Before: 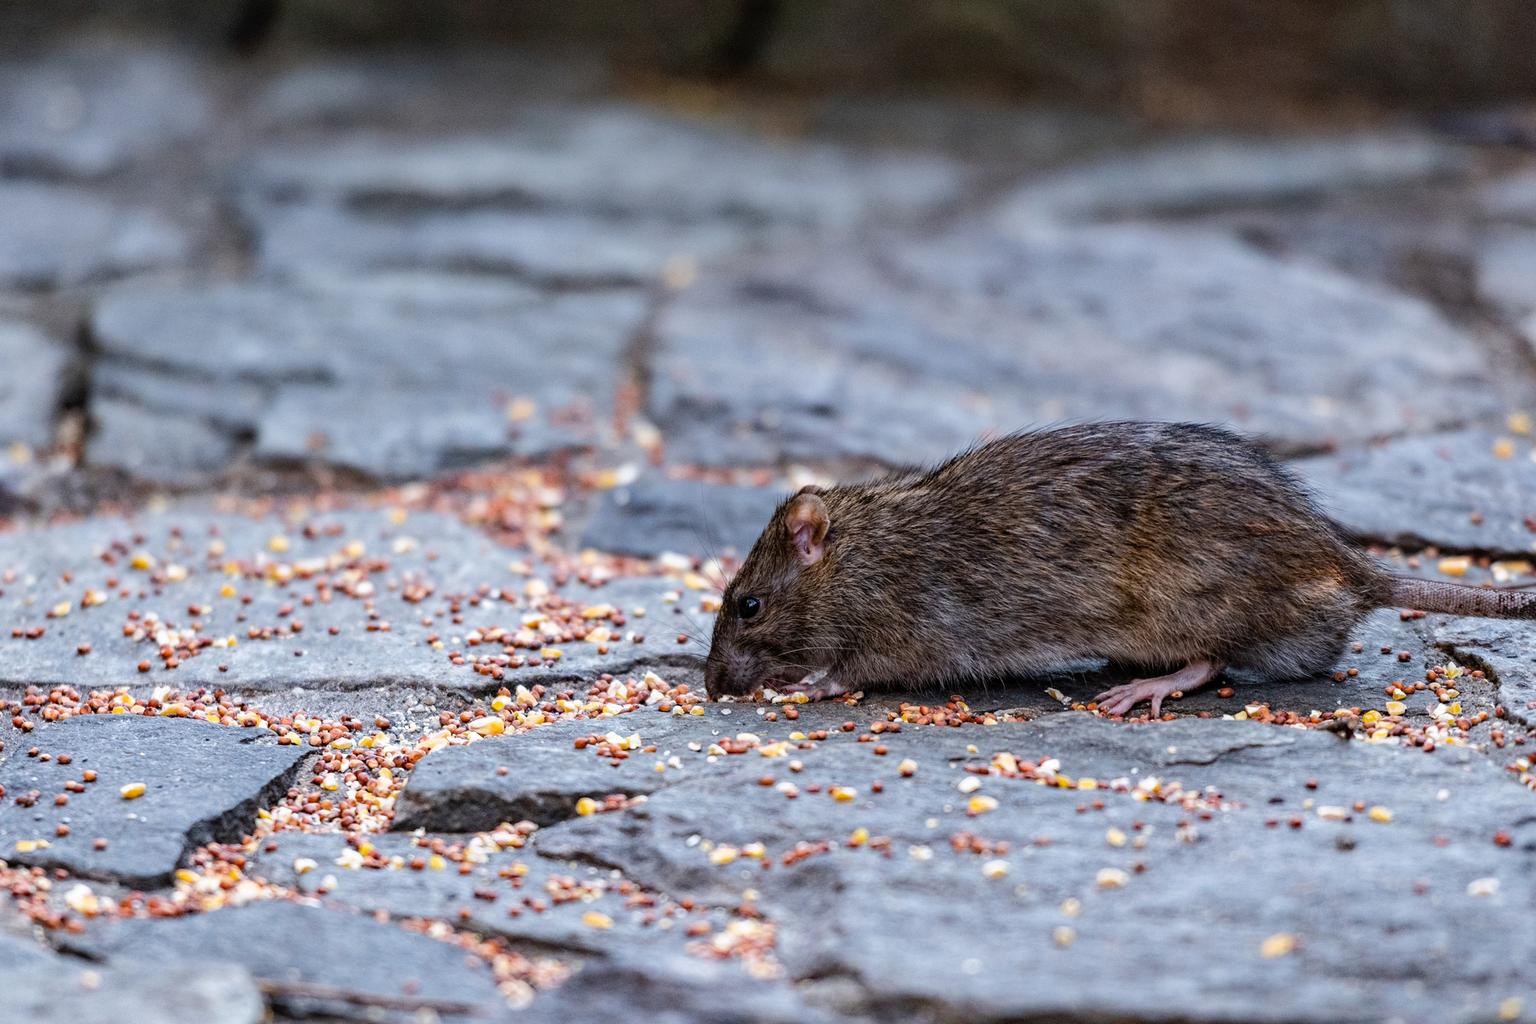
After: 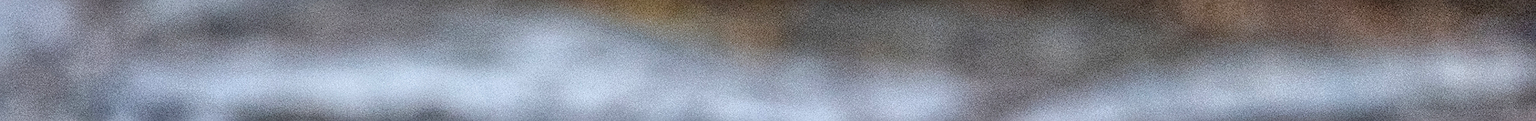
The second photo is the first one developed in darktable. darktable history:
exposure: black level correction 0, exposure 0.7 EV, compensate exposure bias true, compensate highlight preservation false
crop and rotate: left 9.644%, top 9.491%, right 6.021%, bottom 80.509%
local contrast: highlights 20%, shadows 30%, detail 200%, midtone range 0.2
sharpen: on, module defaults
shadows and highlights: shadows 60, highlights -60.23, soften with gaussian
